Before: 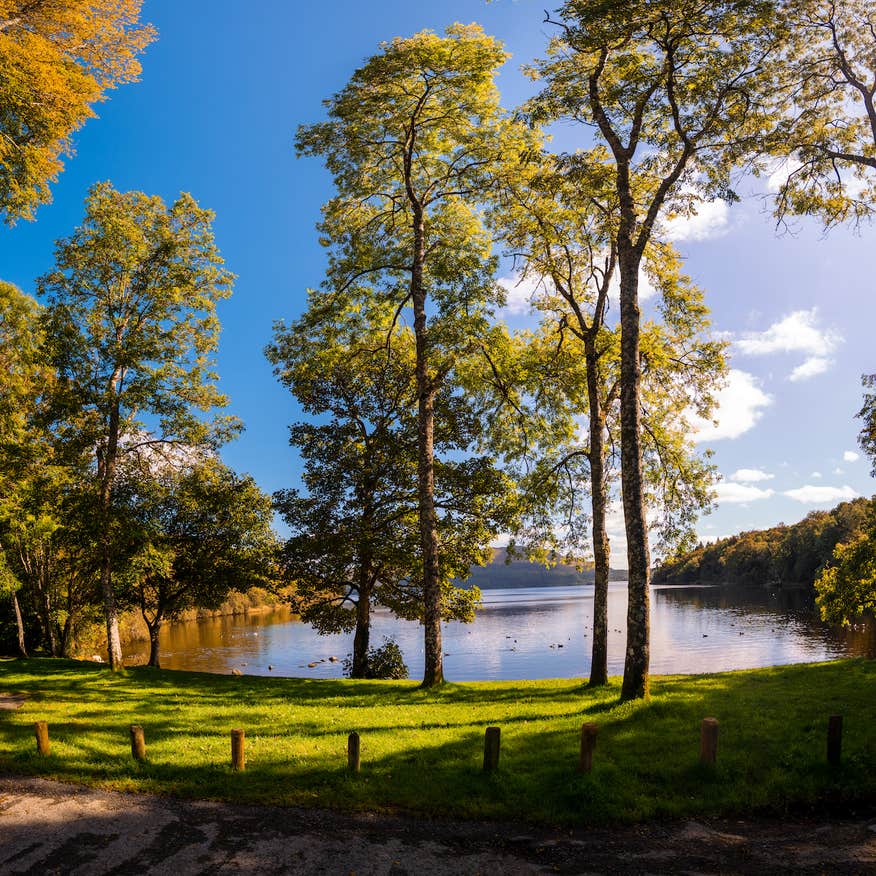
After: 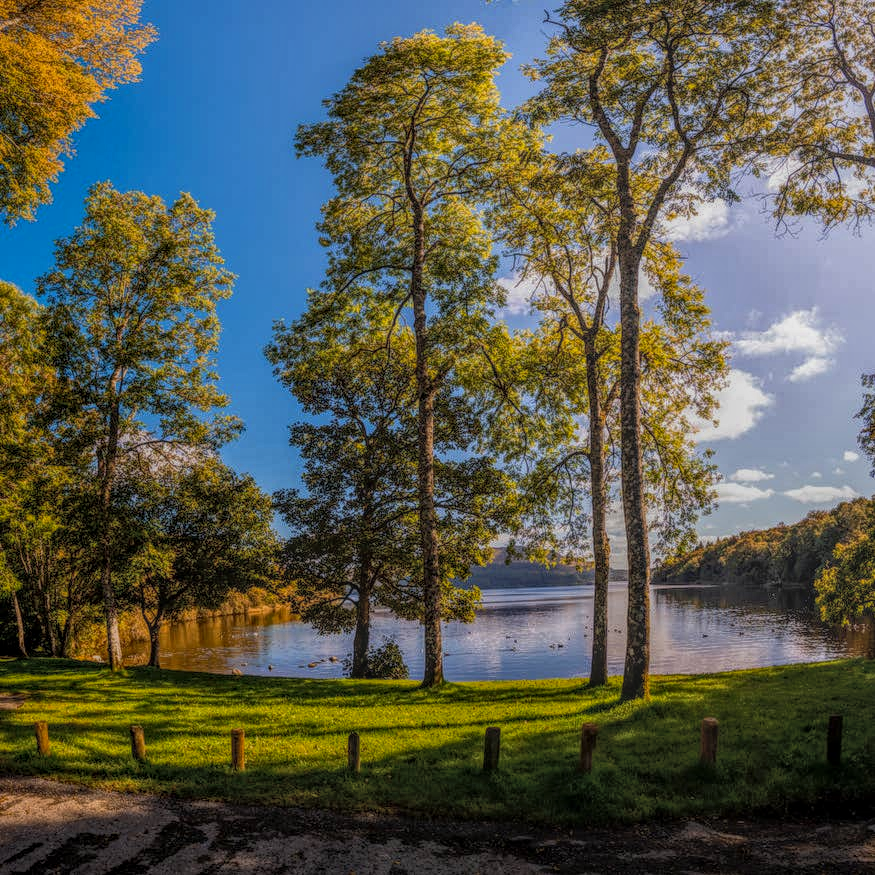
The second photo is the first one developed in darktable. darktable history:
exposure: exposure -0.207 EV, compensate highlight preservation false
local contrast: highlights 20%, shadows 25%, detail 201%, midtone range 0.2
base curve: curves: ch0 [(0, 0) (0.303, 0.277) (1, 1)], preserve colors none
